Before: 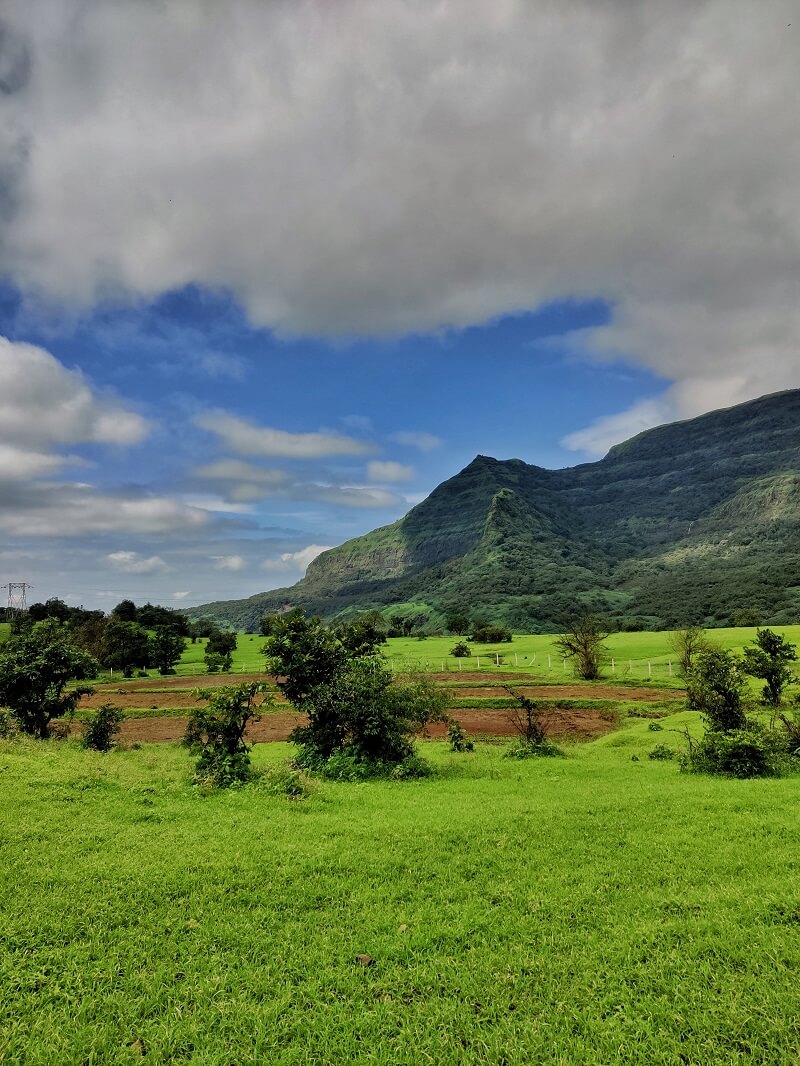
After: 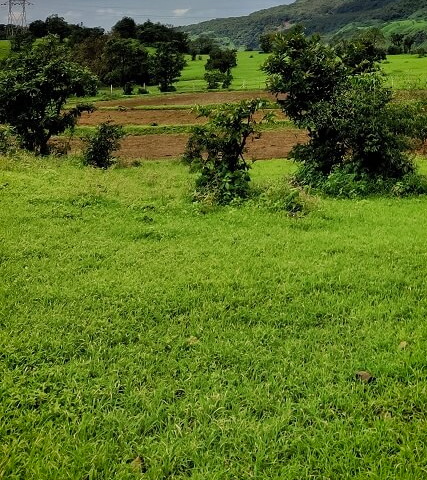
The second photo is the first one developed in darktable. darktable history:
crop and rotate: top 54.778%, right 46.61%, bottom 0.159%
vignetting: brightness -0.233, saturation 0.141
